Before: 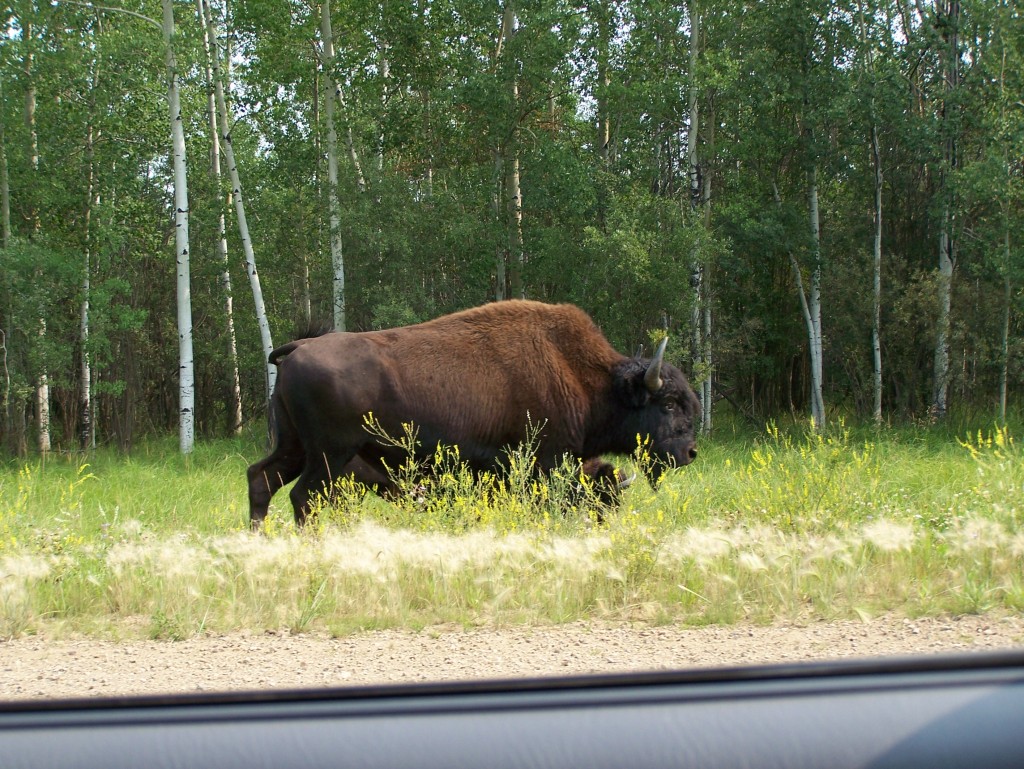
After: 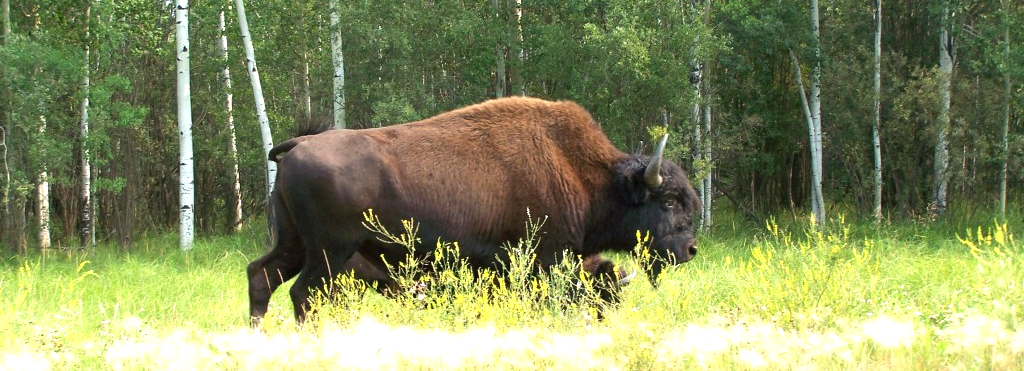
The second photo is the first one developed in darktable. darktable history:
crop and rotate: top 26.504%, bottom 25.248%
exposure: black level correction 0, exposure 0.894 EV, compensate exposure bias true, compensate highlight preservation false
